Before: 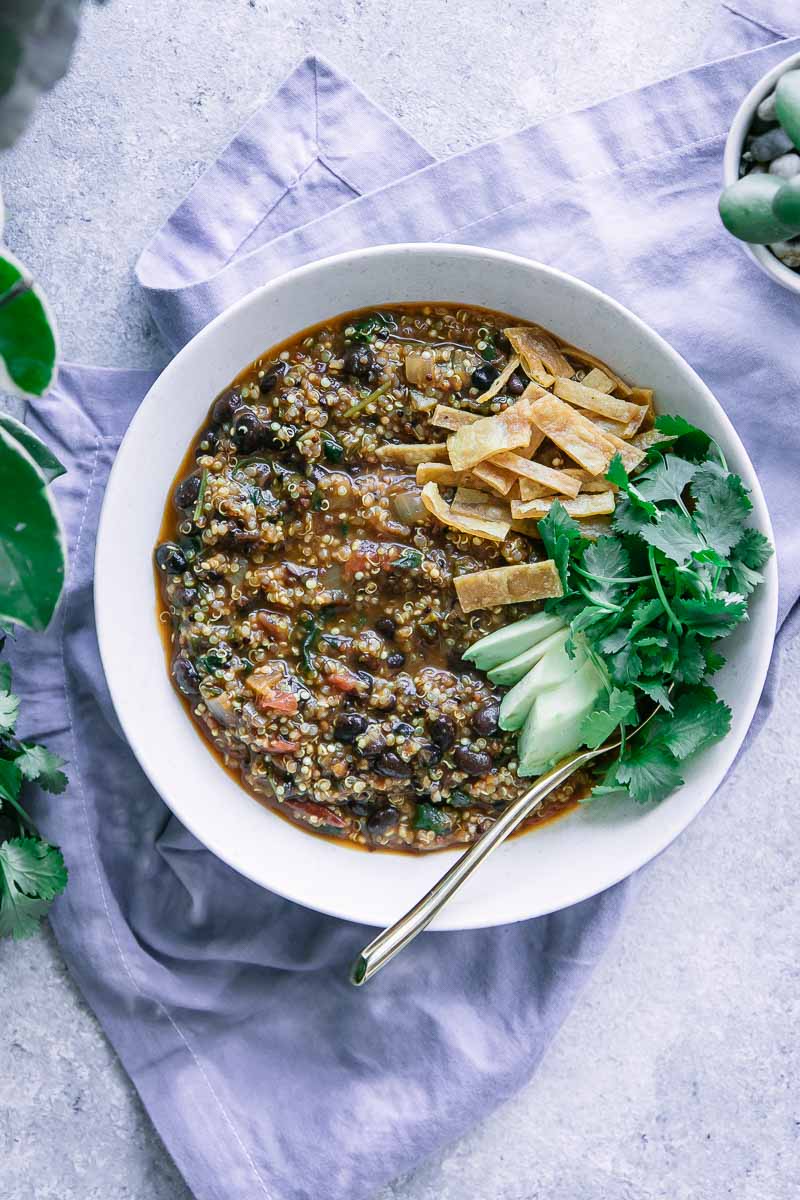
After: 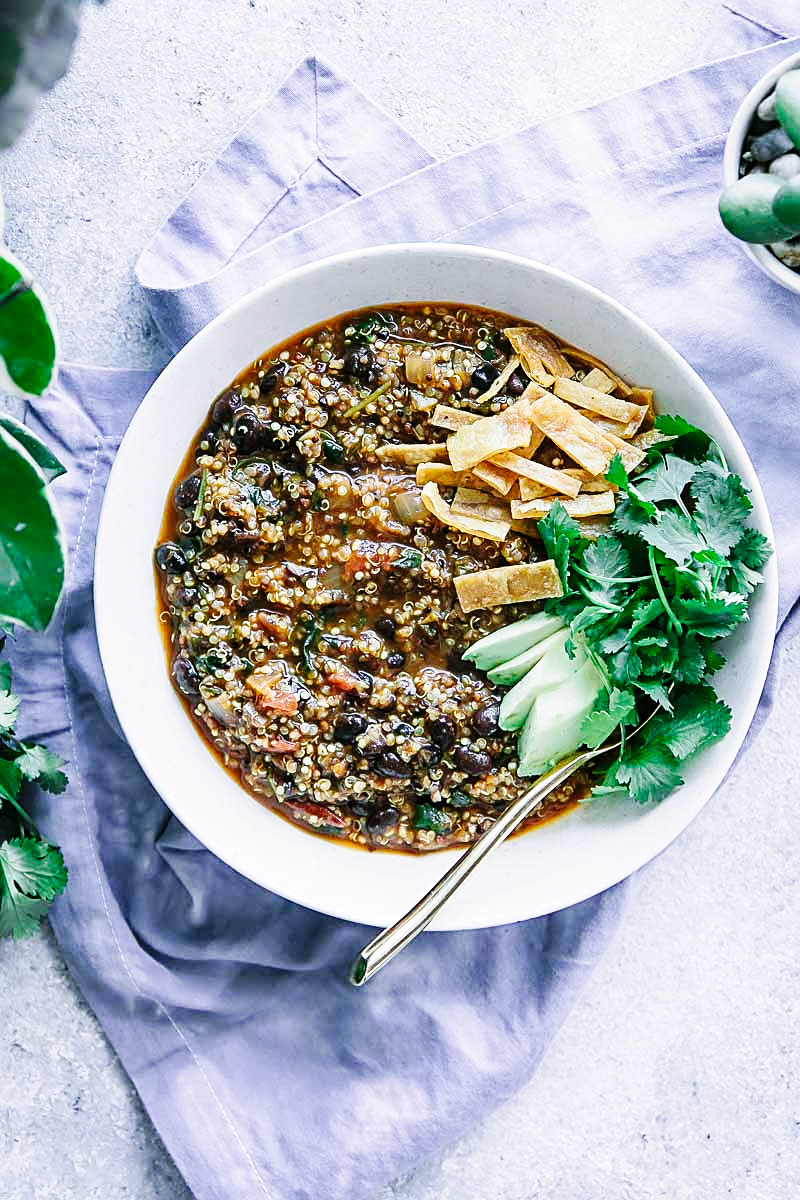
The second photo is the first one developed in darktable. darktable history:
base curve: curves: ch0 [(0, 0) (0.032, 0.025) (0.121, 0.166) (0.206, 0.329) (0.605, 0.79) (1, 1)], preserve colors none
sharpen: on, module defaults
